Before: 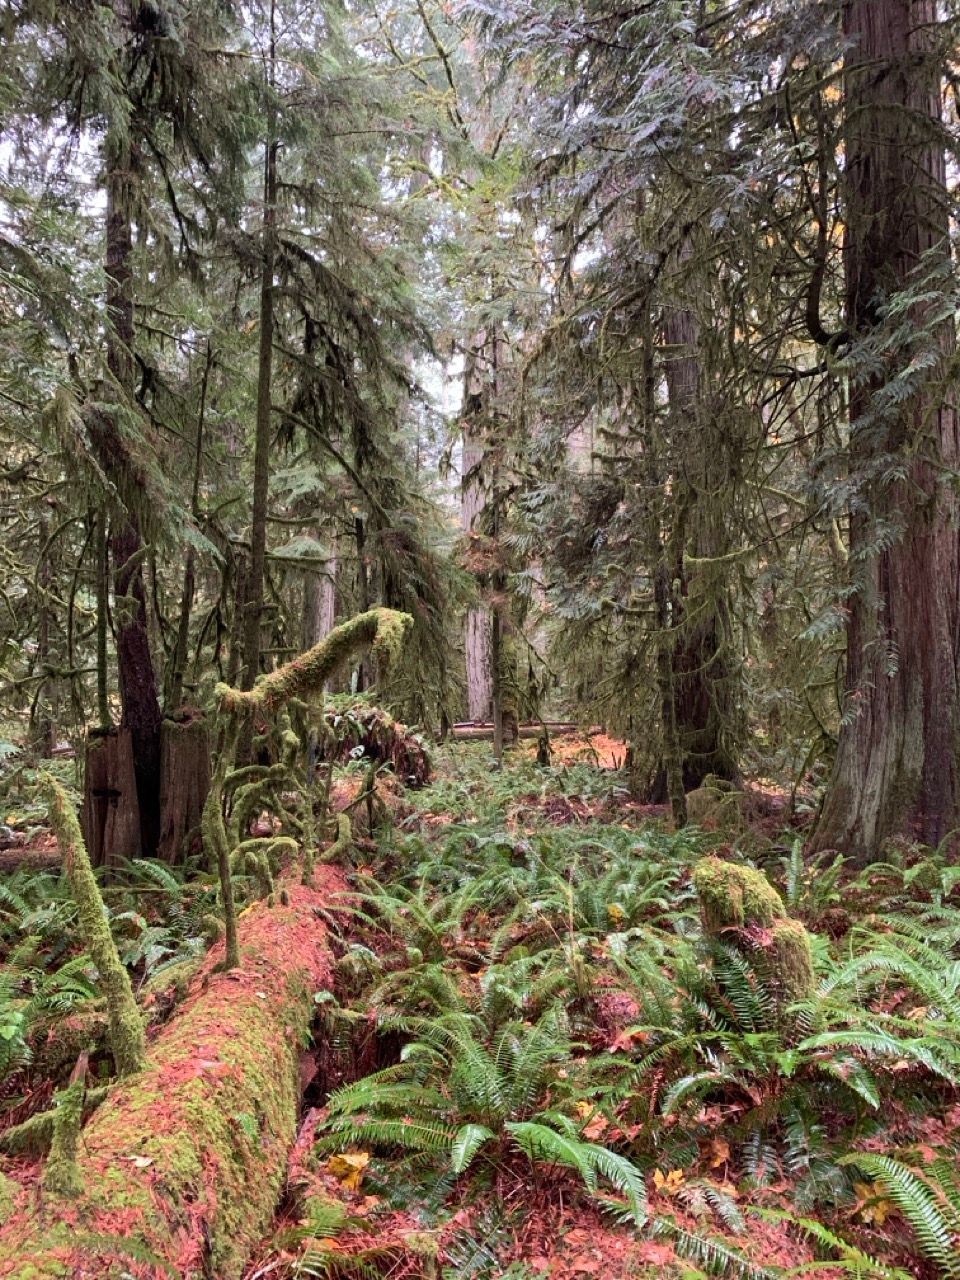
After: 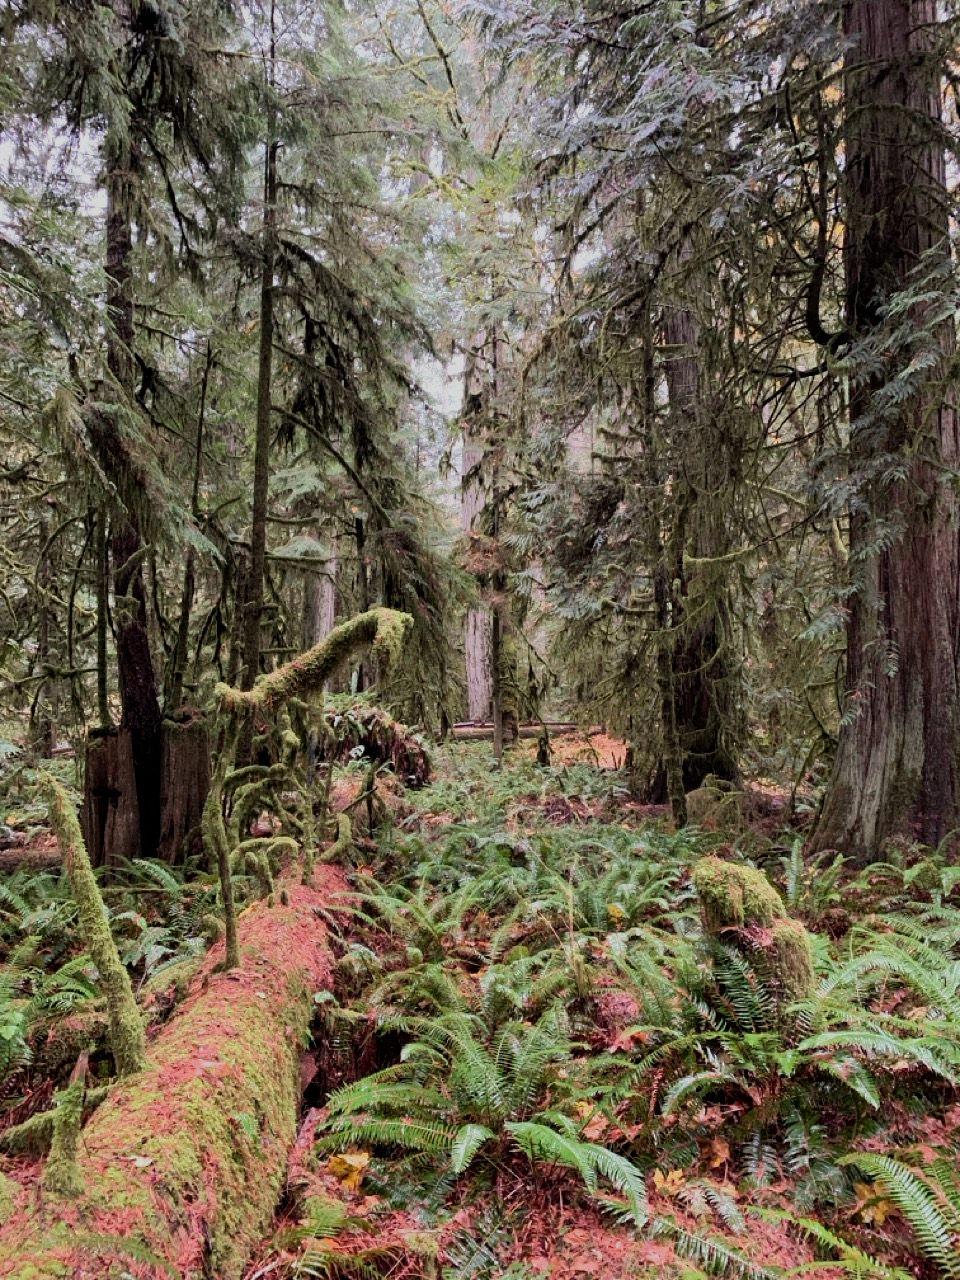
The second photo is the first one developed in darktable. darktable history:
contrast brightness saturation: contrast 0.073
exposure: exposure 0.022 EV, compensate exposure bias true, compensate highlight preservation false
filmic rgb: black relative exposure -7.65 EV, white relative exposure 4.56 EV, threshold 5.97 EV, hardness 3.61, enable highlight reconstruction true
